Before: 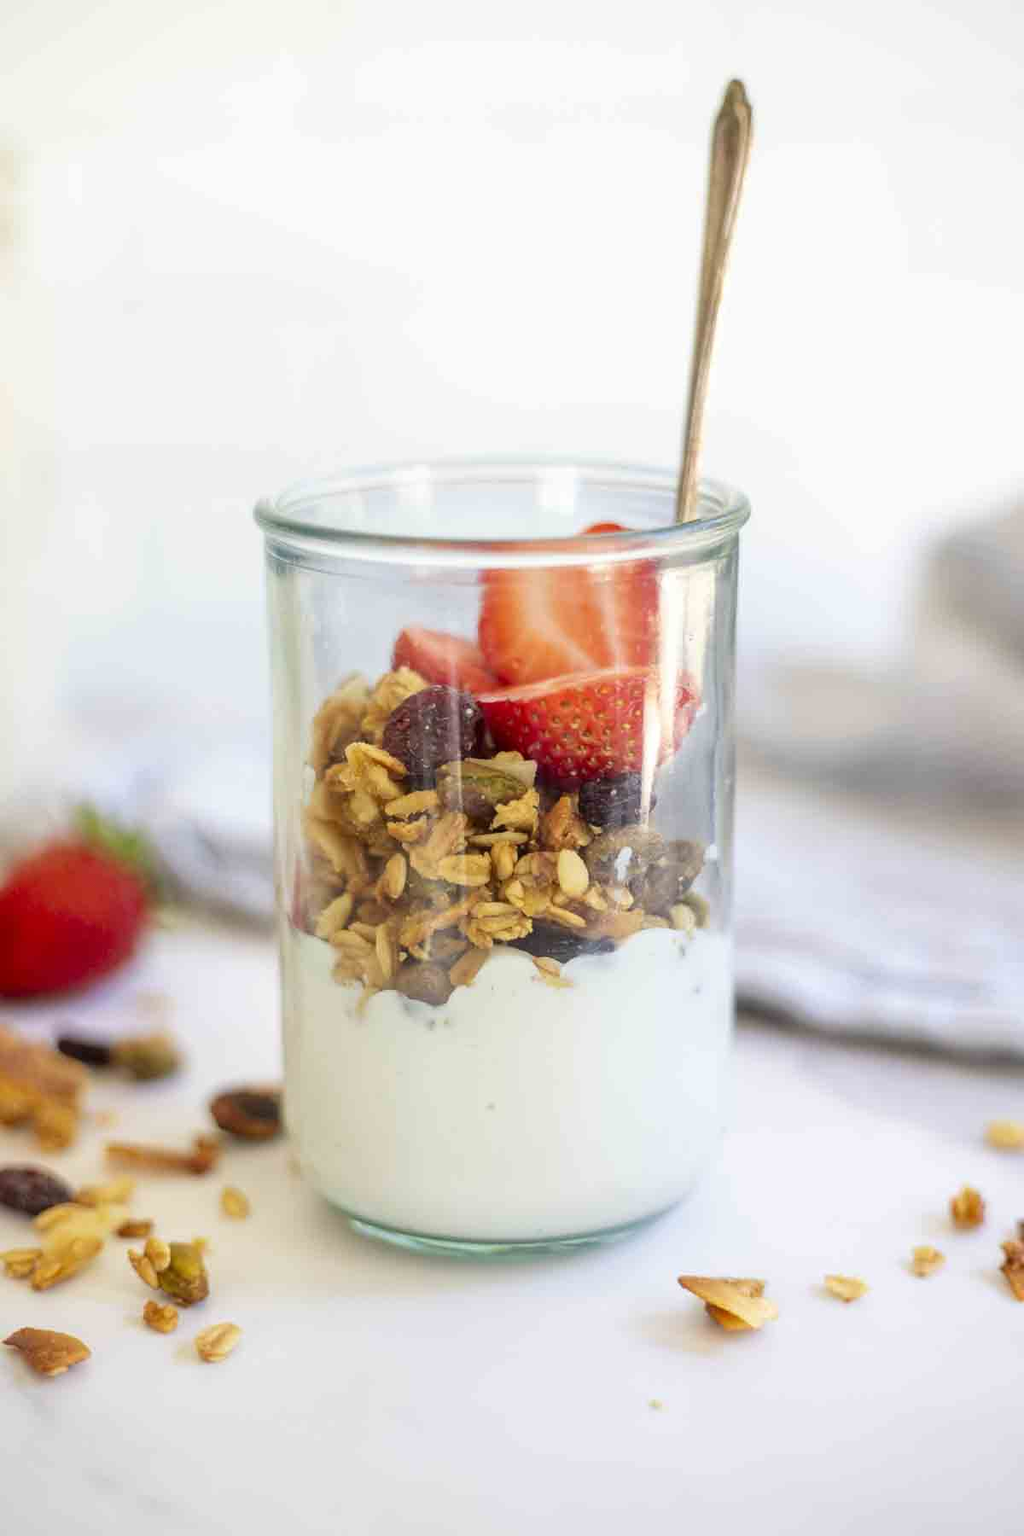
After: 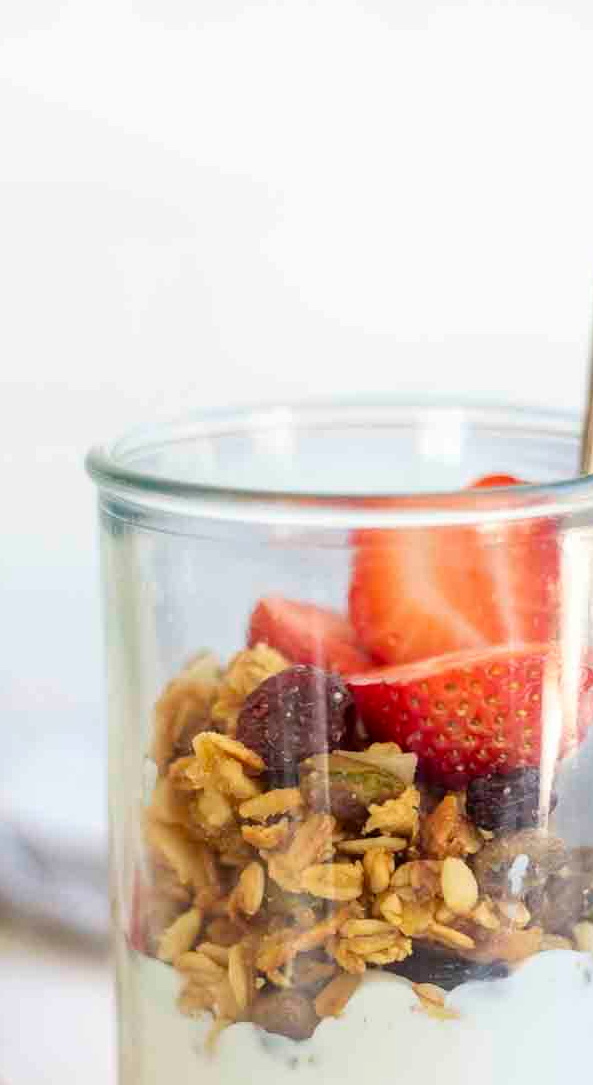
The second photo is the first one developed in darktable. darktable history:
crop: left 17.729%, top 7.694%, right 32.819%, bottom 32.02%
